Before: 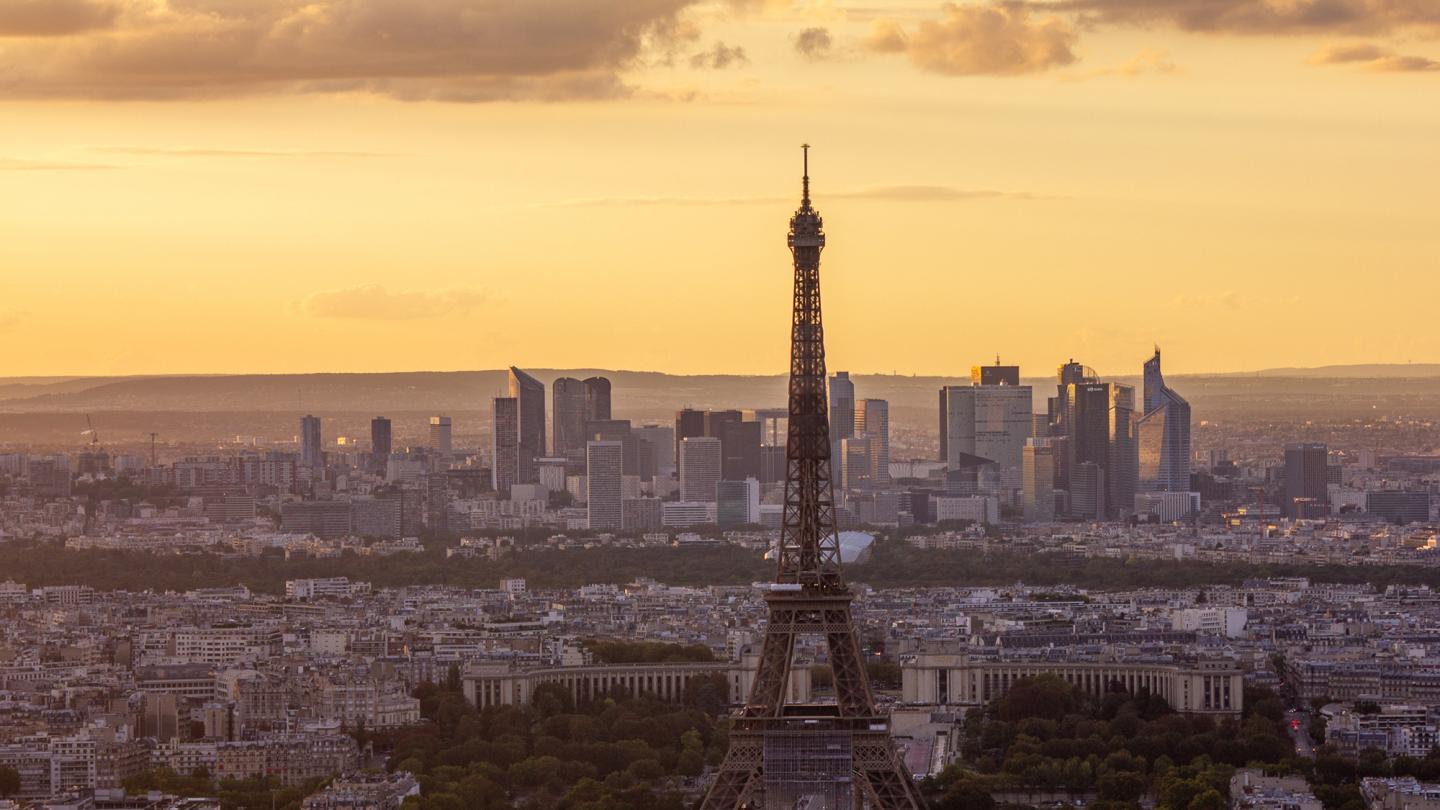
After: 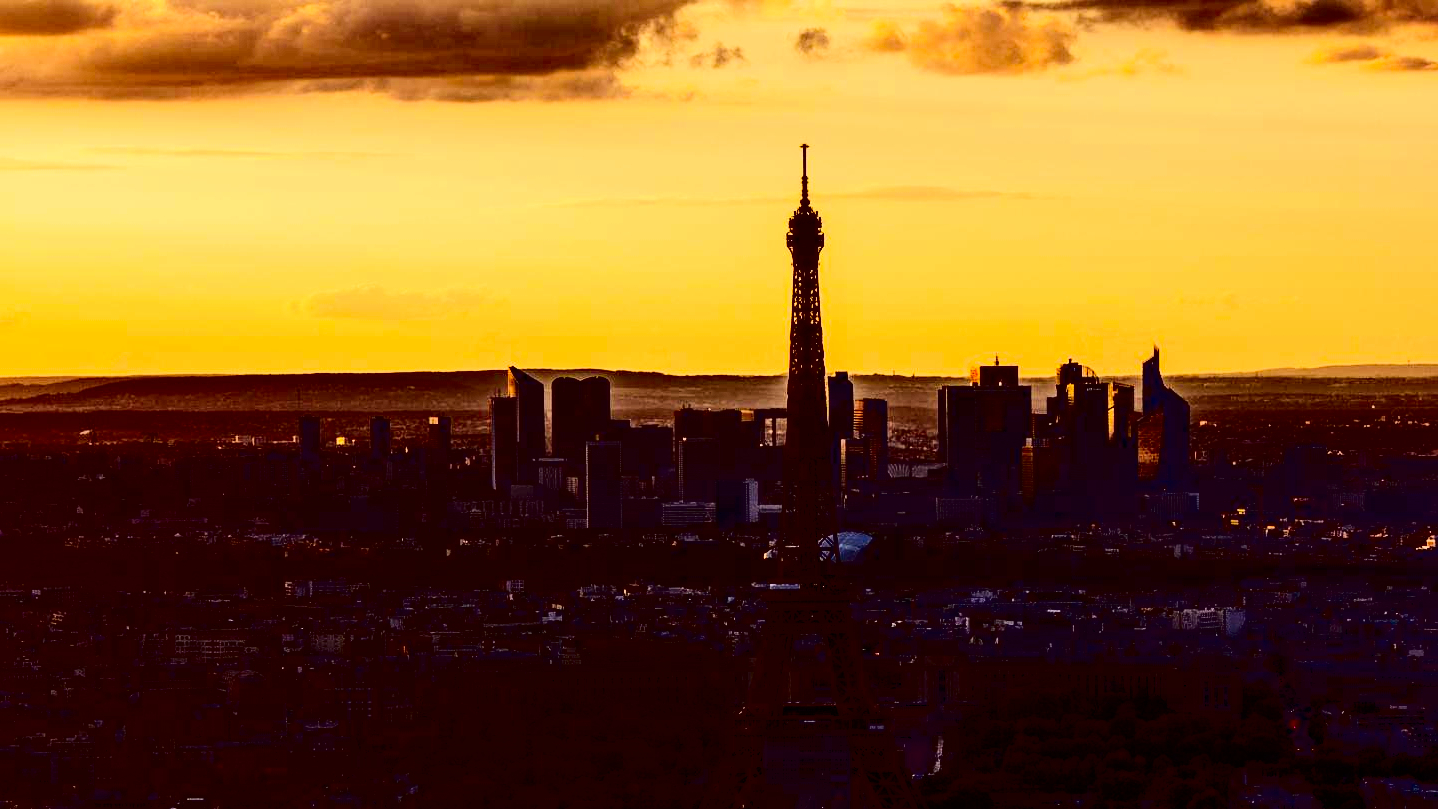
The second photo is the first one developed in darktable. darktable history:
crop: left 0.082%
filmic rgb: black relative exposure -8.02 EV, white relative exposure 4.03 EV, hardness 4.21
haze removal: compatibility mode true, adaptive false
contrast brightness saturation: contrast 0.783, brightness -0.99, saturation 0.992
